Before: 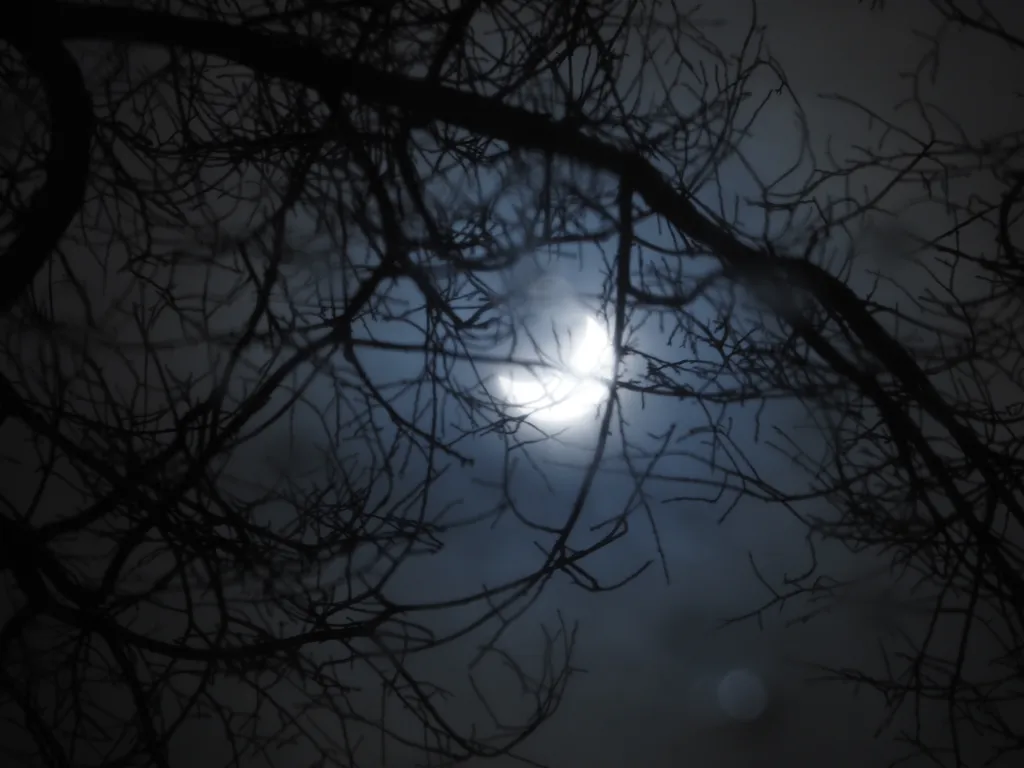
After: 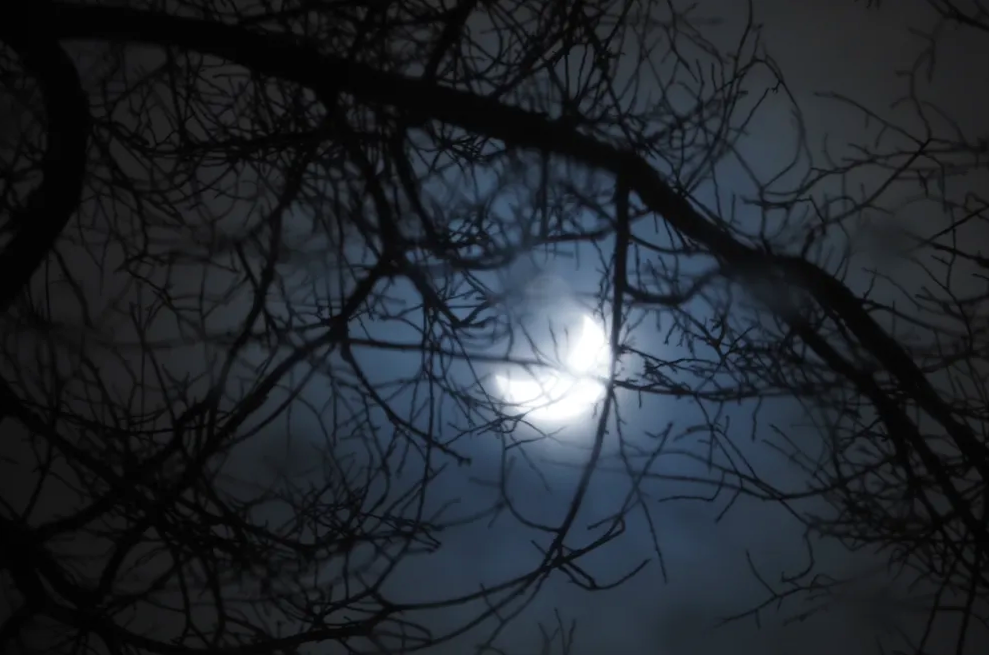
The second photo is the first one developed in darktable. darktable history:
velvia: on, module defaults
crop and rotate: angle 0.123°, left 0.234%, right 2.846%, bottom 14.341%
